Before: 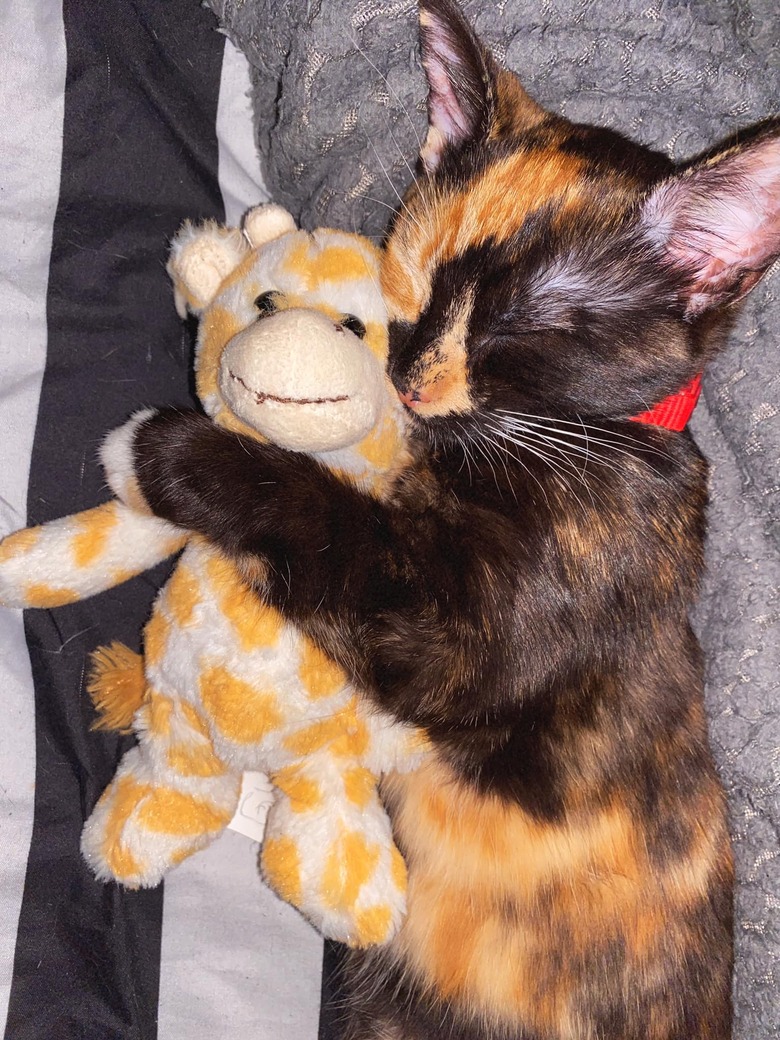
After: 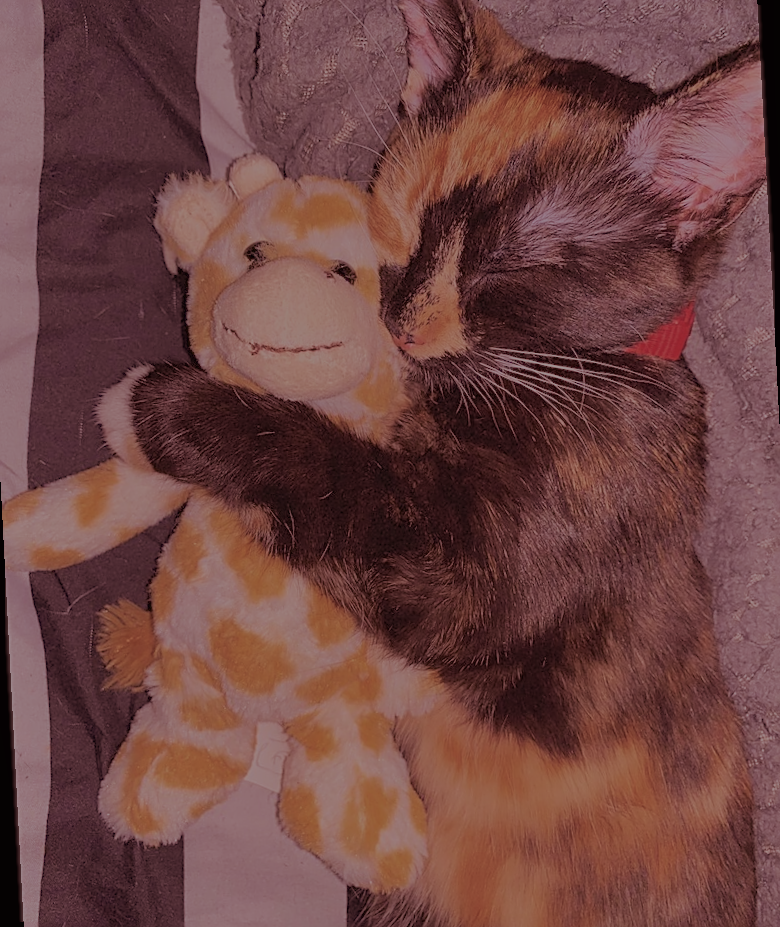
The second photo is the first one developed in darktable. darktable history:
shadows and highlights: radius 121.13, shadows 21.4, white point adjustment -9.72, highlights -14.39, soften with gaussian
sharpen: on, module defaults
exposure: black level correction 0, exposure -0.766 EV, compensate highlight preservation false
filmic rgb: black relative exposure -14 EV, white relative exposure 8 EV, threshold 3 EV, hardness 3.74, latitude 50%, contrast 0.5, color science v5 (2021), contrast in shadows safe, contrast in highlights safe, enable highlight reconstruction true
split-toning: on, module defaults
rotate and perspective: rotation -3°, crop left 0.031, crop right 0.968, crop top 0.07, crop bottom 0.93
